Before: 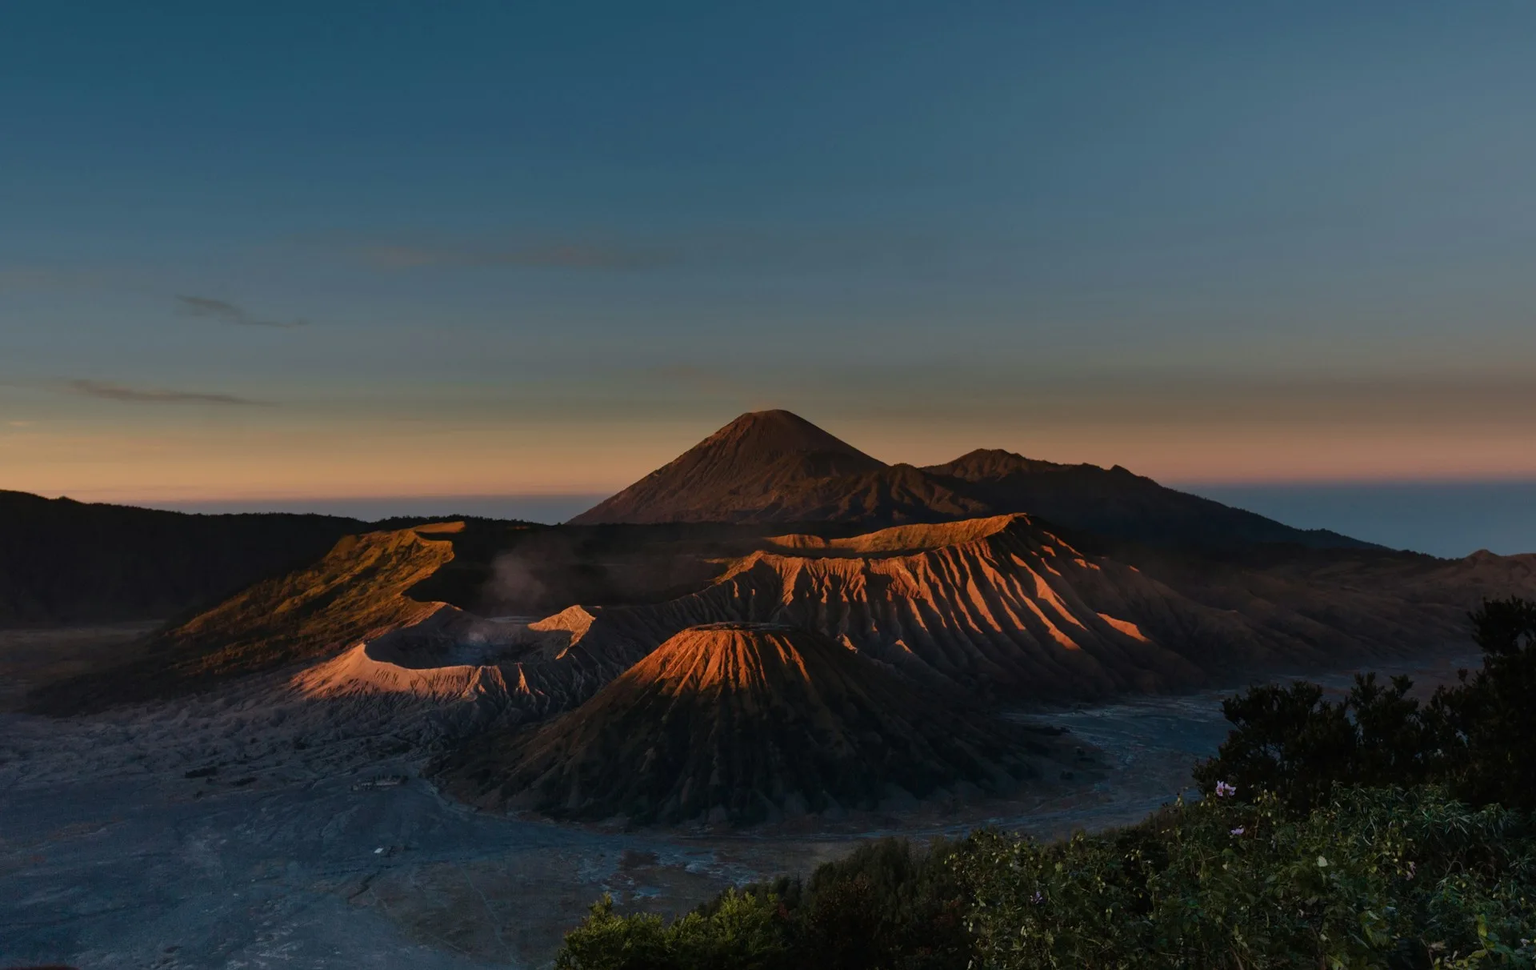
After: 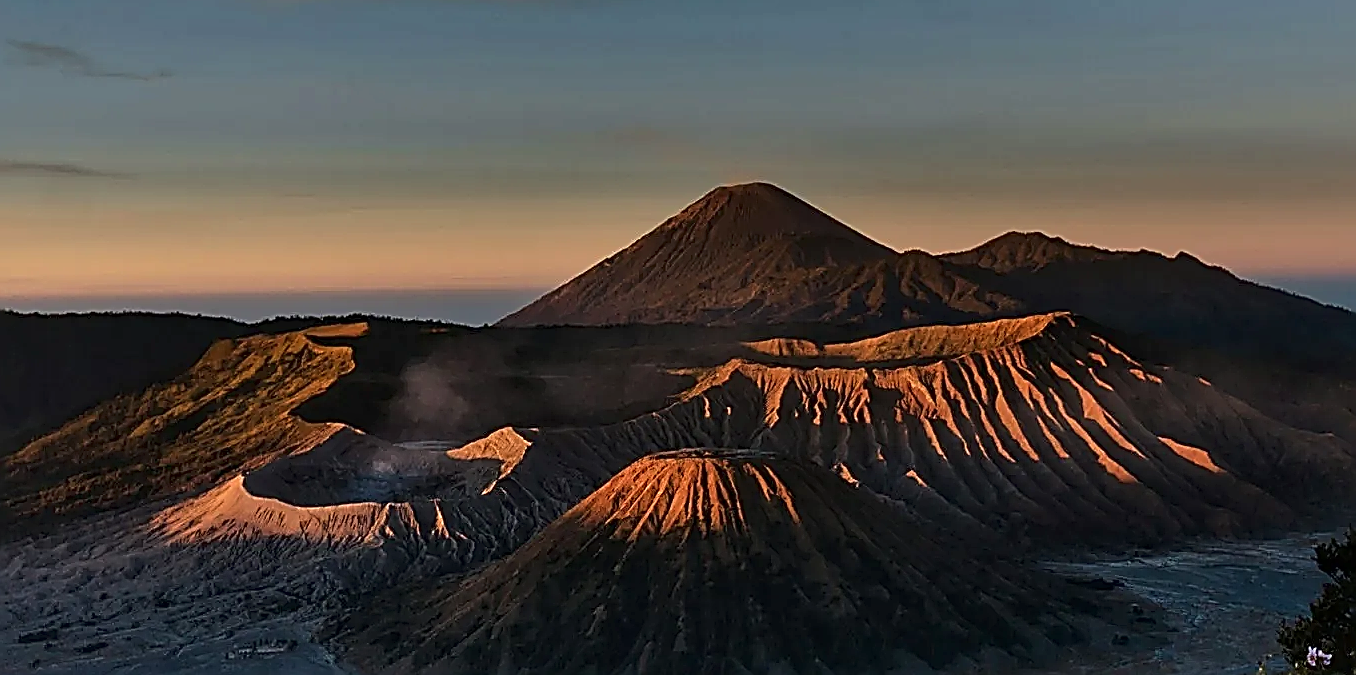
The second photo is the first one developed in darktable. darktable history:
crop: left 11.097%, top 27.171%, right 18.262%, bottom 16.984%
sharpen: amount 1.99
local contrast: mode bilateral grid, contrast 20, coarseness 50, detail 132%, midtone range 0.2
exposure: exposure 0.296 EV, compensate exposure bias true, compensate highlight preservation false
